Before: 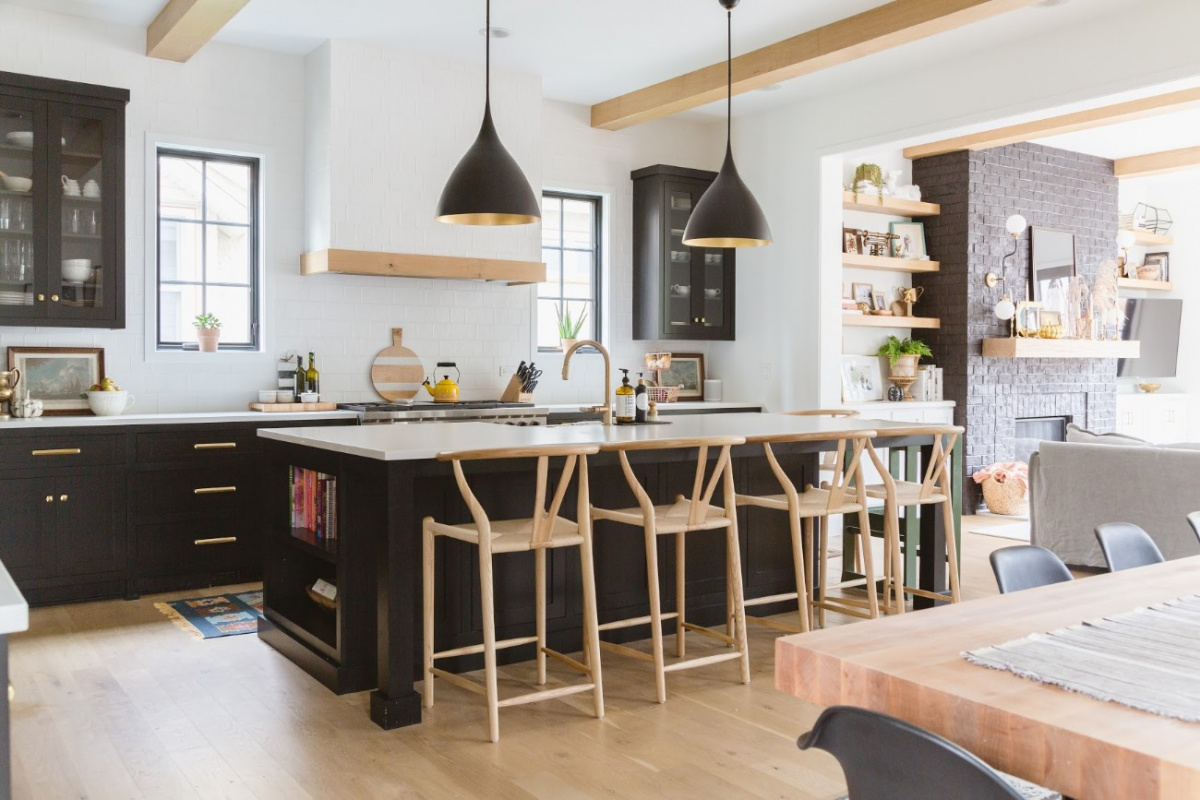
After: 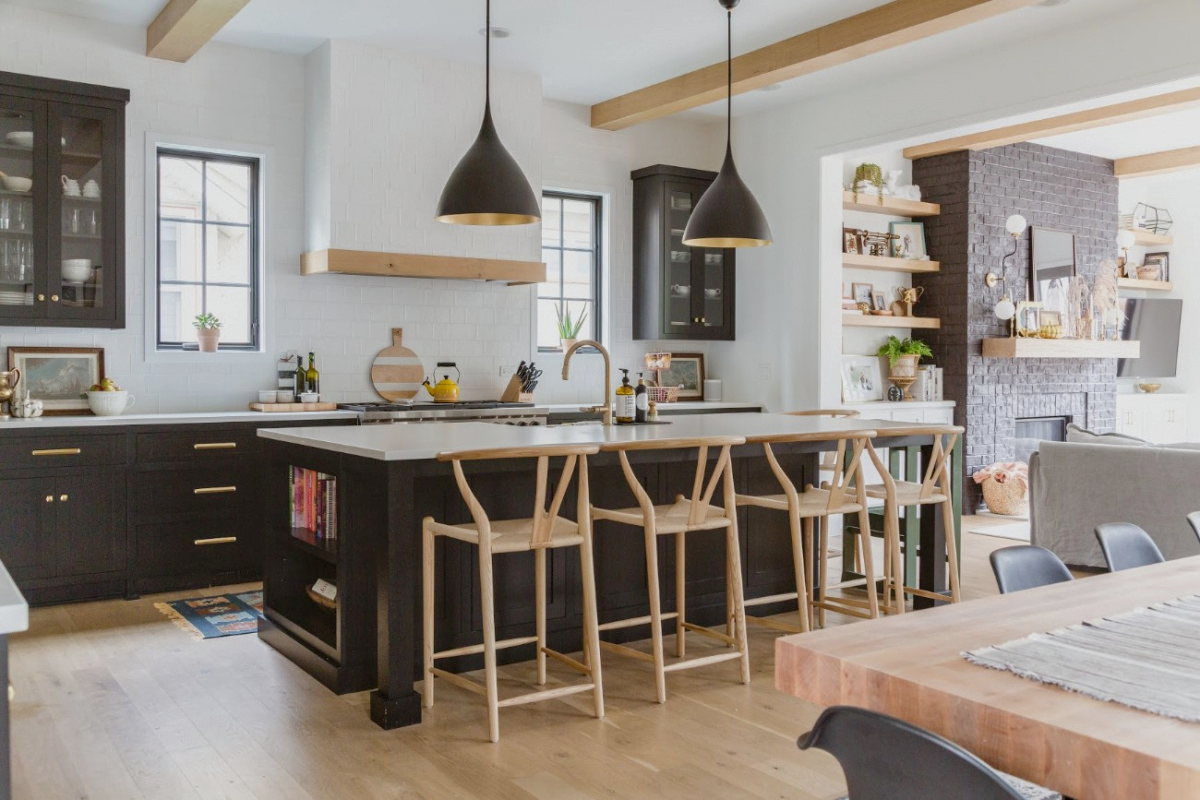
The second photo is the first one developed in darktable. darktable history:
local contrast: detail 130%
color correction: highlights a* -0.182, highlights b* -0.124
tone equalizer: -8 EV 0.25 EV, -7 EV 0.417 EV, -6 EV 0.417 EV, -5 EV 0.25 EV, -3 EV -0.25 EV, -2 EV -0.417 EV, -1 EV -0.417 EV, +0 EV -0.25 EV, edges refinement/feathering 500, mask exposure compensation -1.57 EV, preserve details guided filter
